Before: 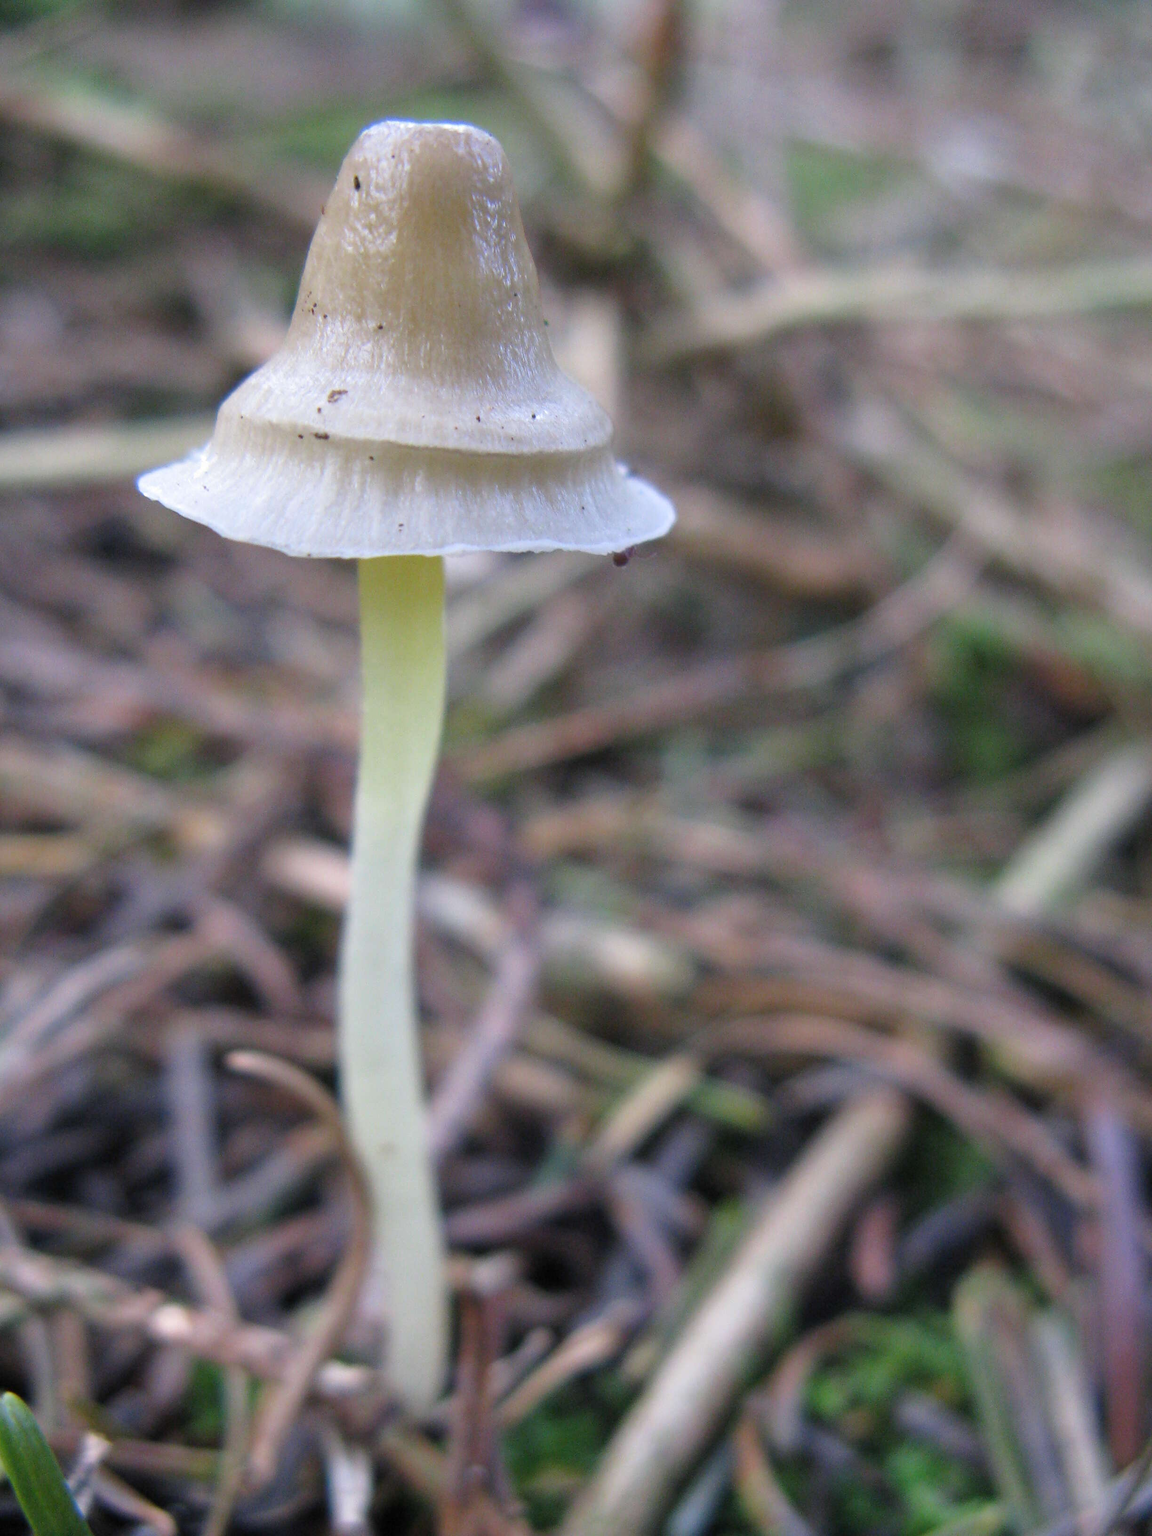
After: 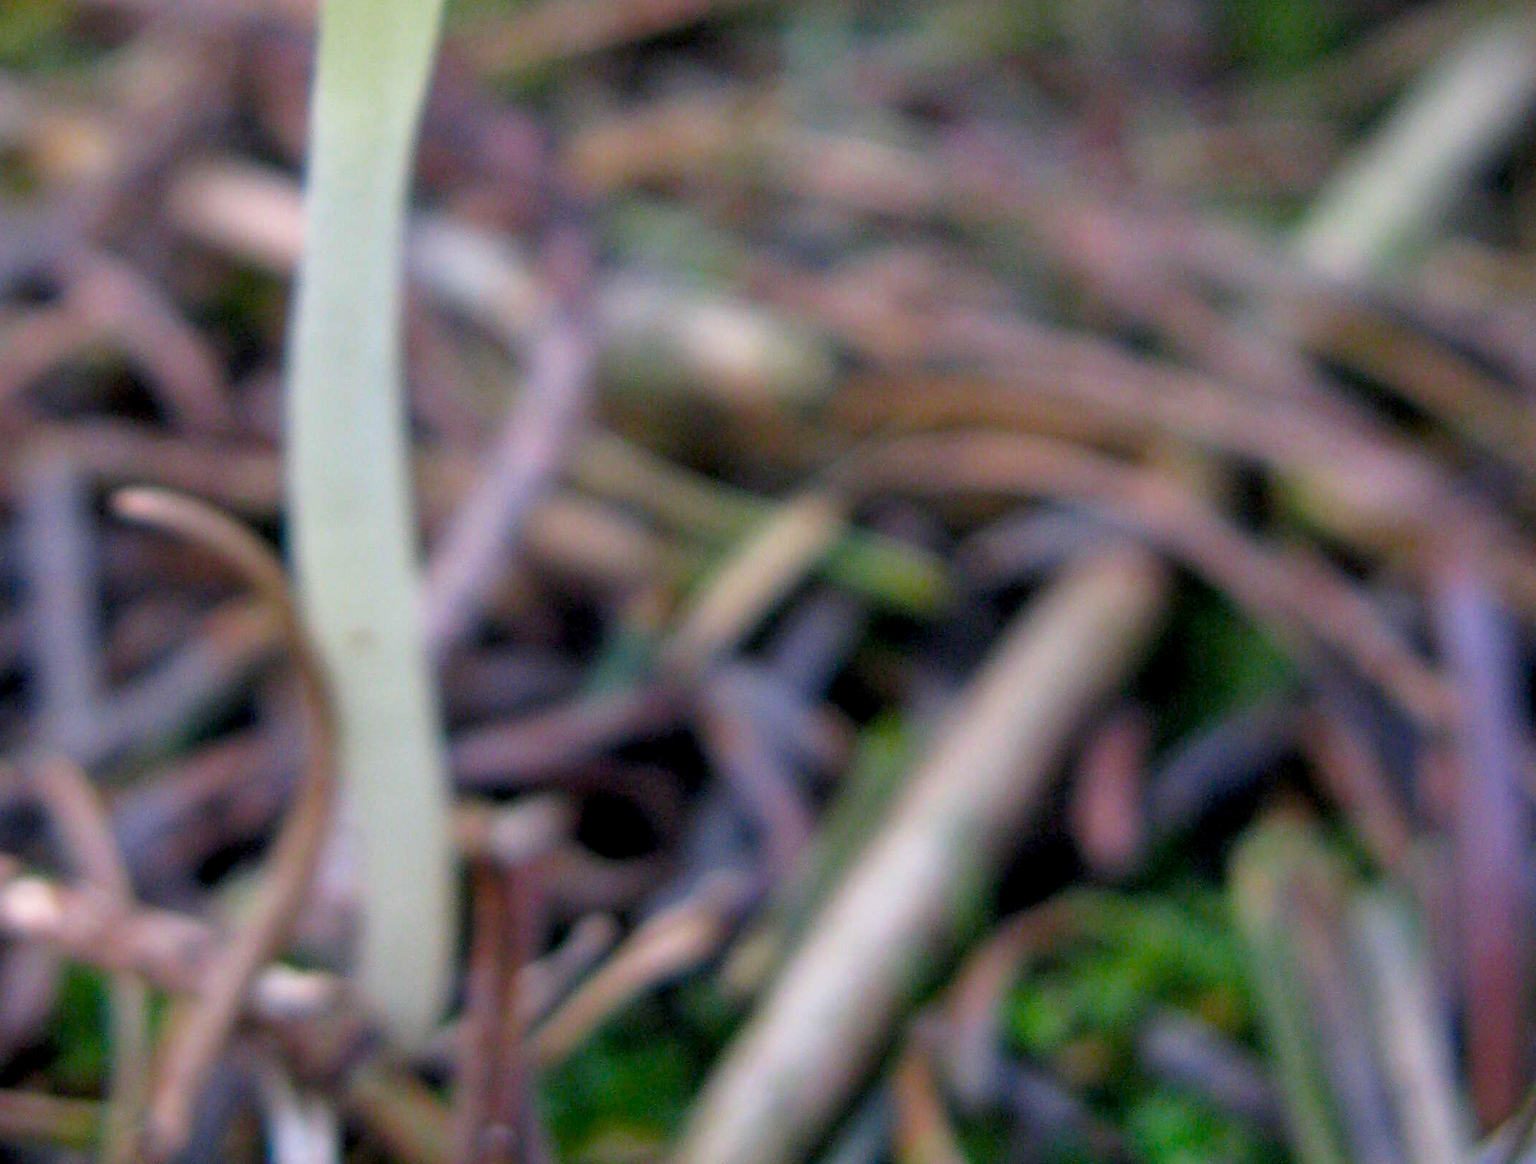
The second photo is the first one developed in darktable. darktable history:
crop and rotate: left 13.254%, top 47.793%, bottom 2.906%
exposure: black level correction 0.01, exposure 0.011 EV, compensate highlight preservation false
color balance rgb: perceptual saturation grading › global saturation 25.043%, global vibrance 20%
